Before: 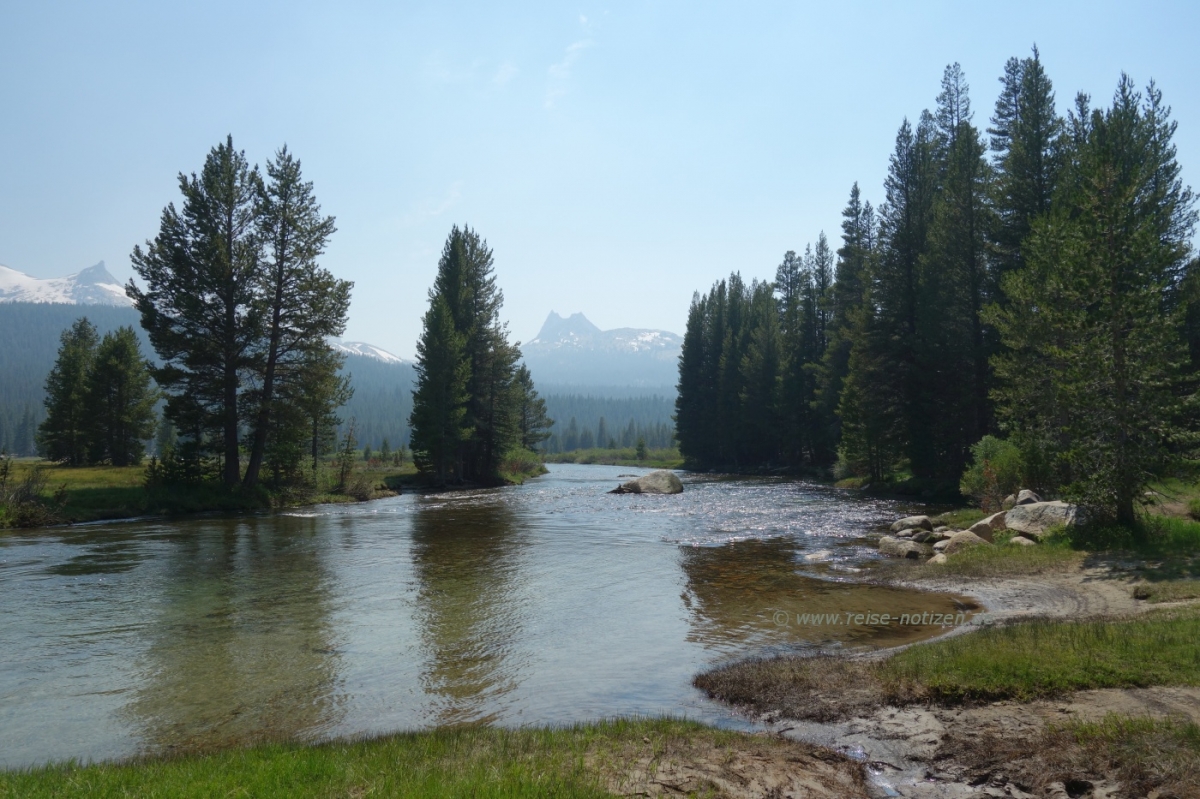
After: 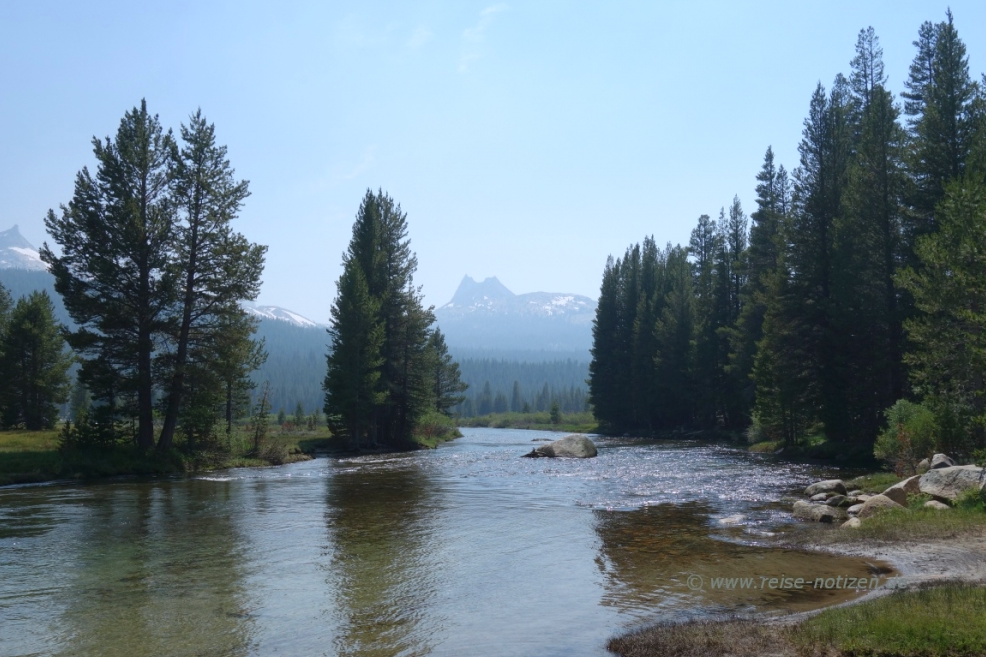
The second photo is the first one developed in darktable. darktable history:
crop and rotate: left 7.196%, top 4.574%, right 10.605%, bottom 13.178%
color calibration: illuminant as shot in camera, x 0.358, y 0.373, temperature 4628.91 K
